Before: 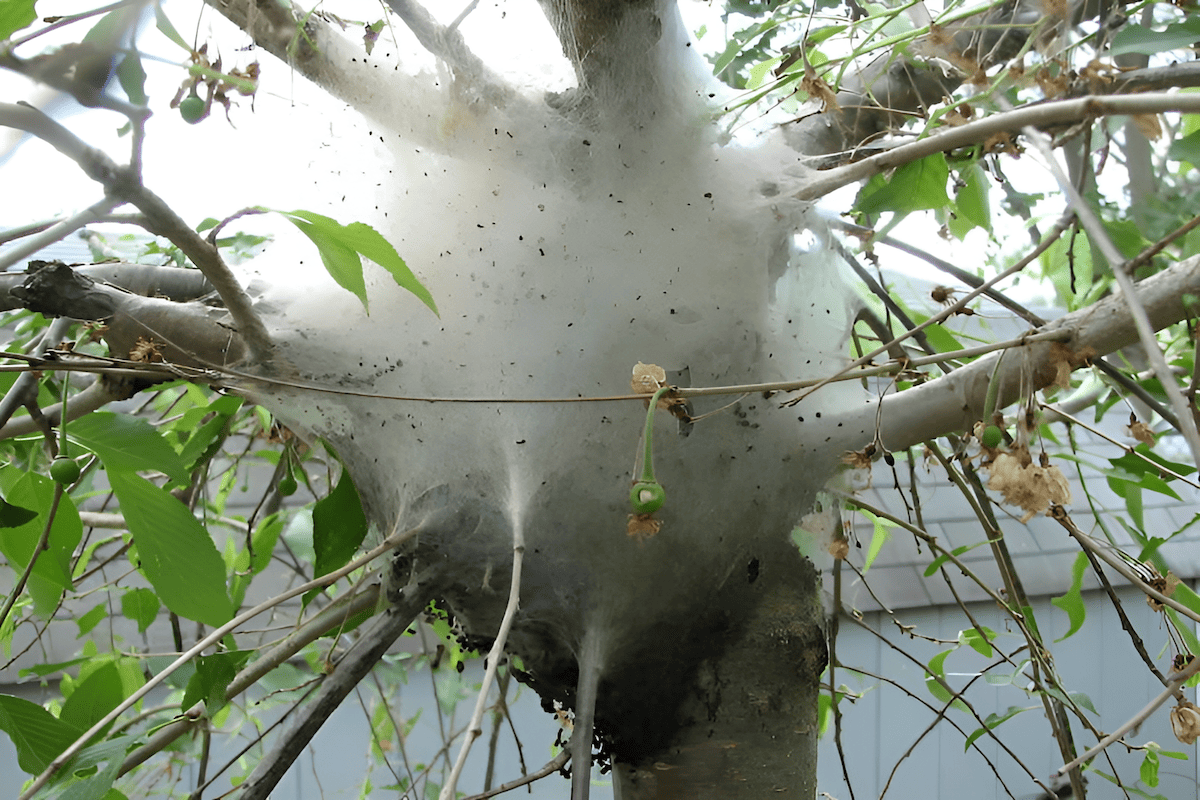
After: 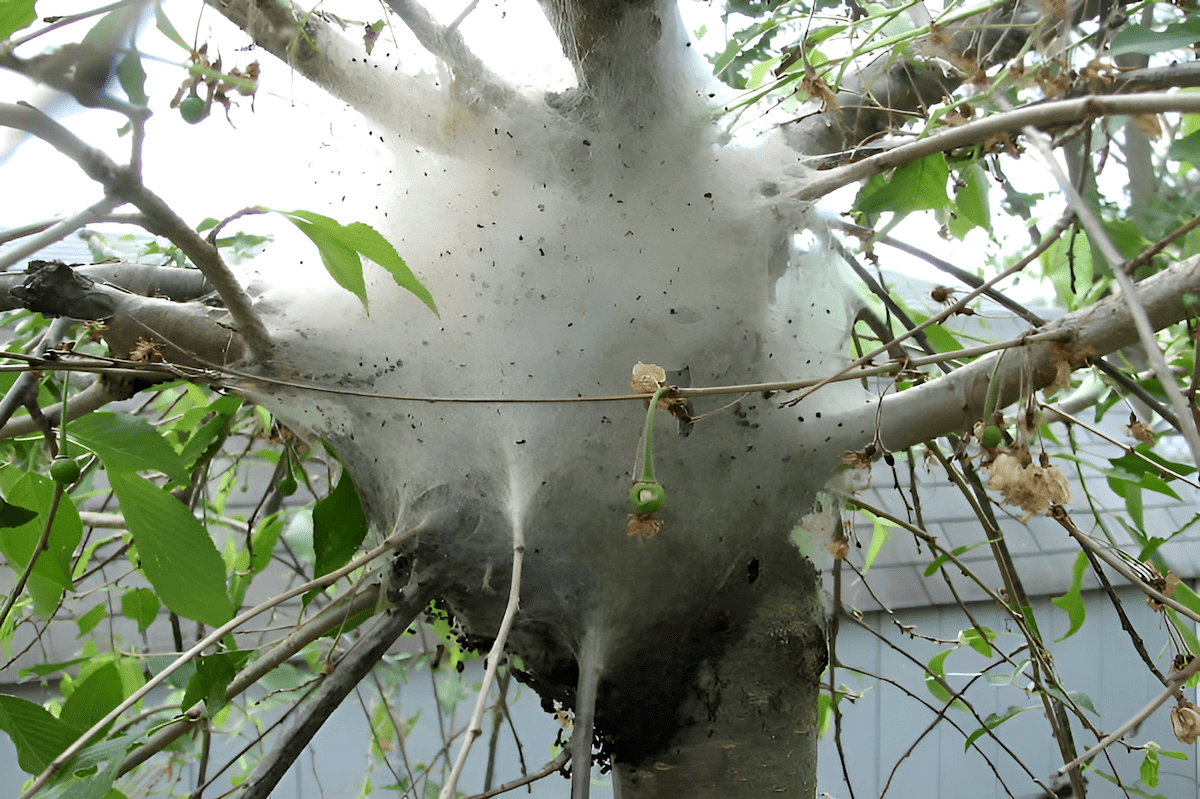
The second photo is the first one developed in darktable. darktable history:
local contrast: mode bilateral grid, contrast 19, coarseness 49, detail 130%, midtone range 0.2
crop: bottom 0.059%
